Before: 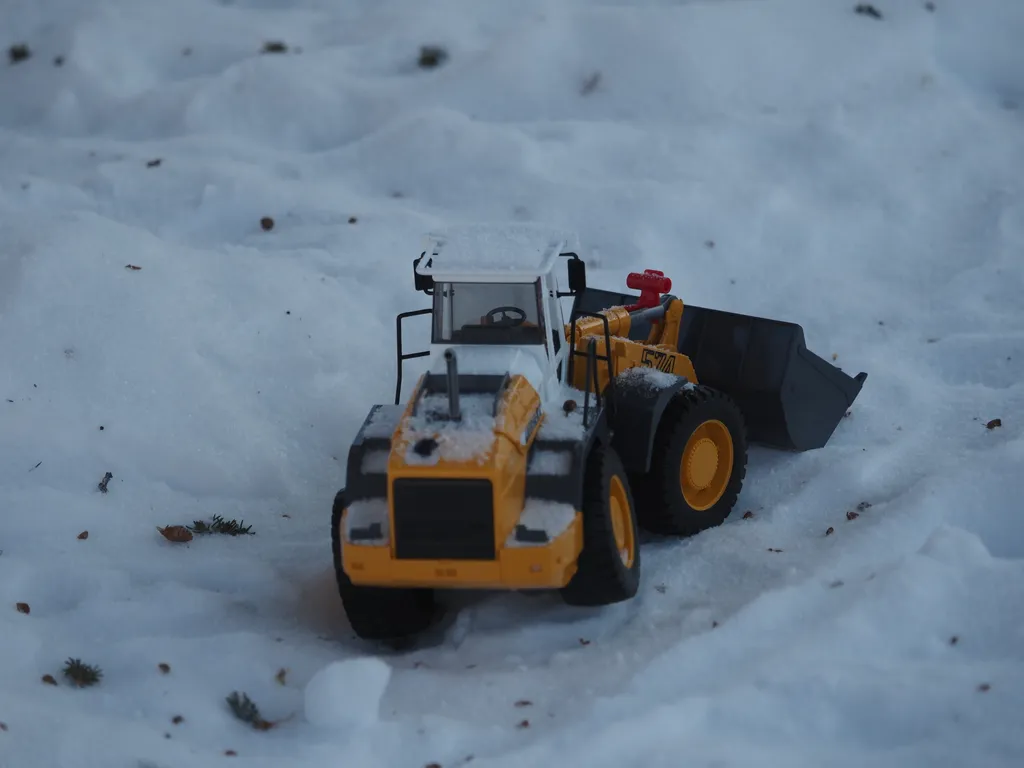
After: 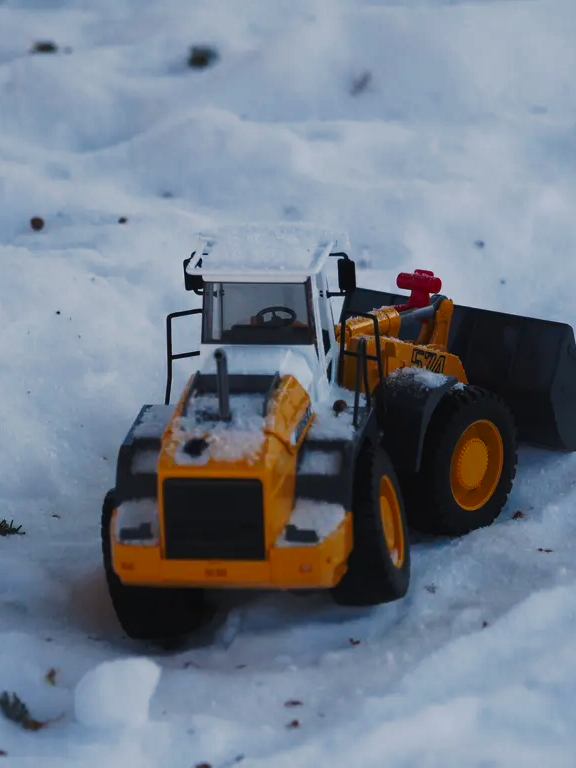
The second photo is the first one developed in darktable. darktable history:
crop and rotate: left 22.516%, right 21.234%
color correction: highlights a* 3.22, highlights b* 1.93, saturation 1.19
base curve: curves: ch0 [(0, 0) (0.257, 0.25) (0.482, 0.586) (0.757, 0.871) (1, 1)]
exposure: exposure -0.072 EV, compensate highlight preservation false
tone curve: curves: ch0 [(0, 0) (0.003, 0.019) (0.011, 0.022) (0.025, 0.029) (0.044, 0.041) (0.069, 0.06) (0.1, 0.09) (0.136, 0.123) (0.177, 0.163) (0.224, 0.206) (0.277, 0.268) (0.335, 0.35) (0.399, 0.436) (0.468, 0.526) (0.543, 0.624) (0.623, 0.713) (0.709, 0.779) (0.801, 0.845) (0.898, 0.912) (1, 1)], preserve colors none
